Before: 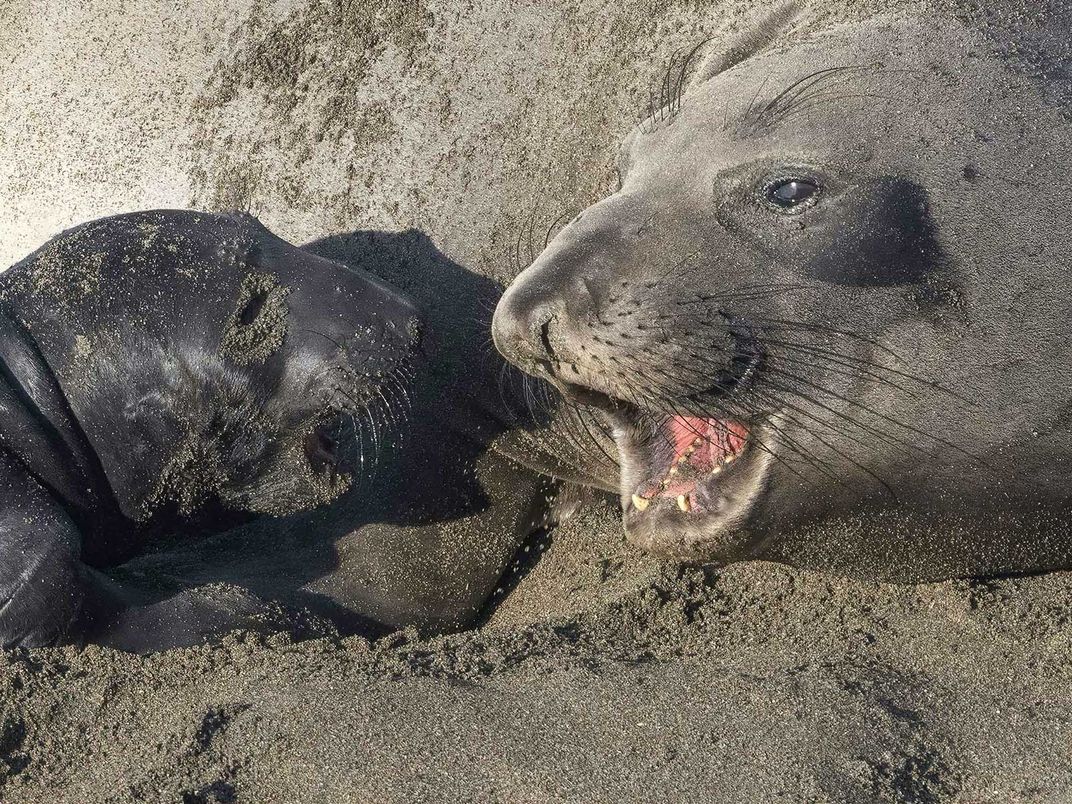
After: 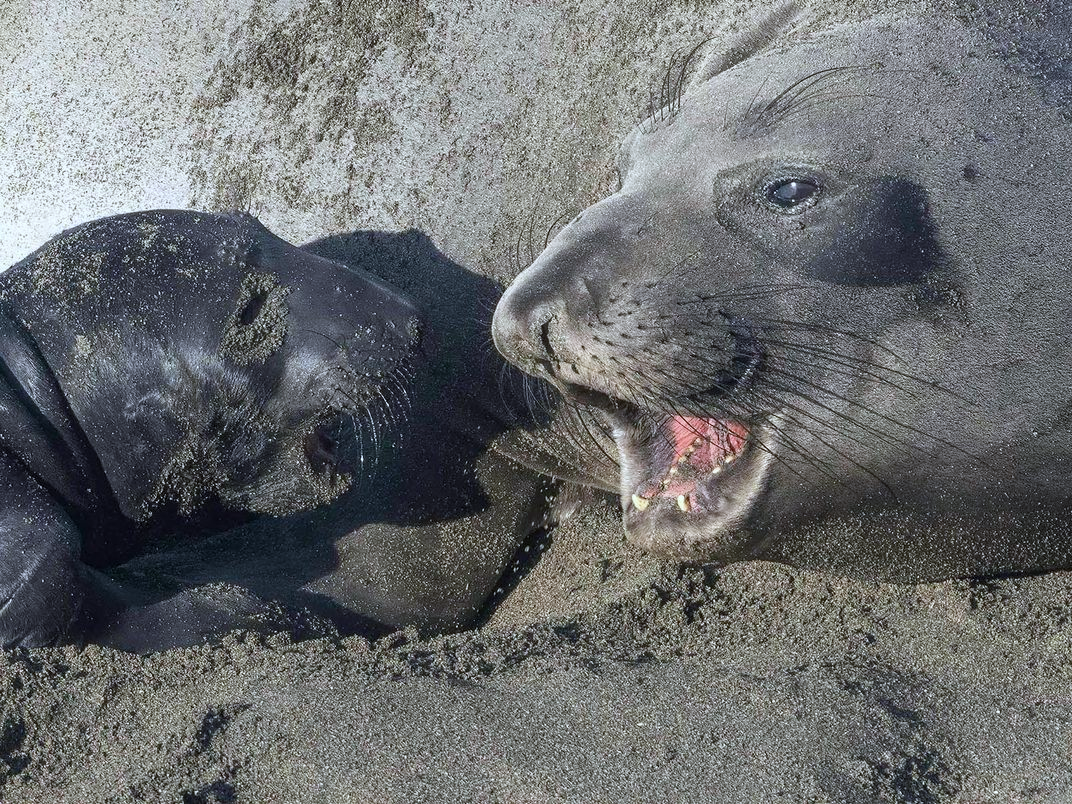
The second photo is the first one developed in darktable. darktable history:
color calibration: x 0.371, y 0.377, temperature 4289.21 K, saturation algorithm version 1 (2020)
